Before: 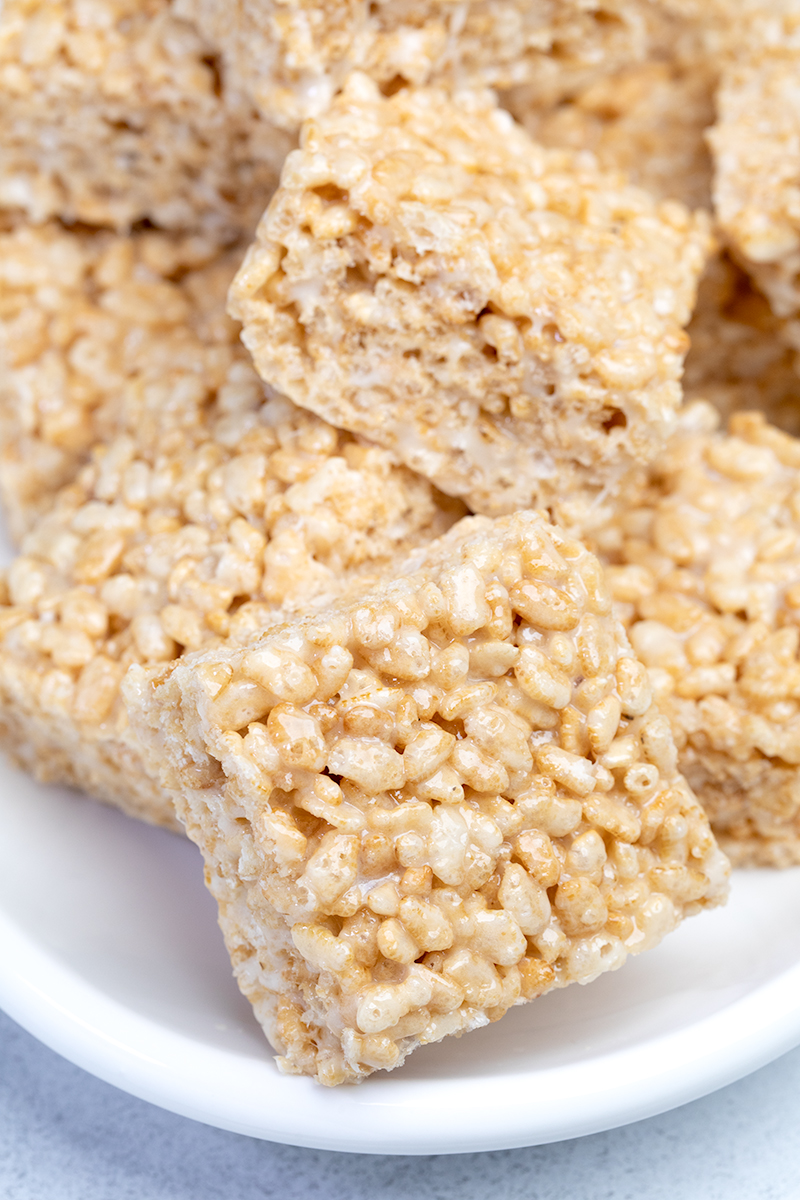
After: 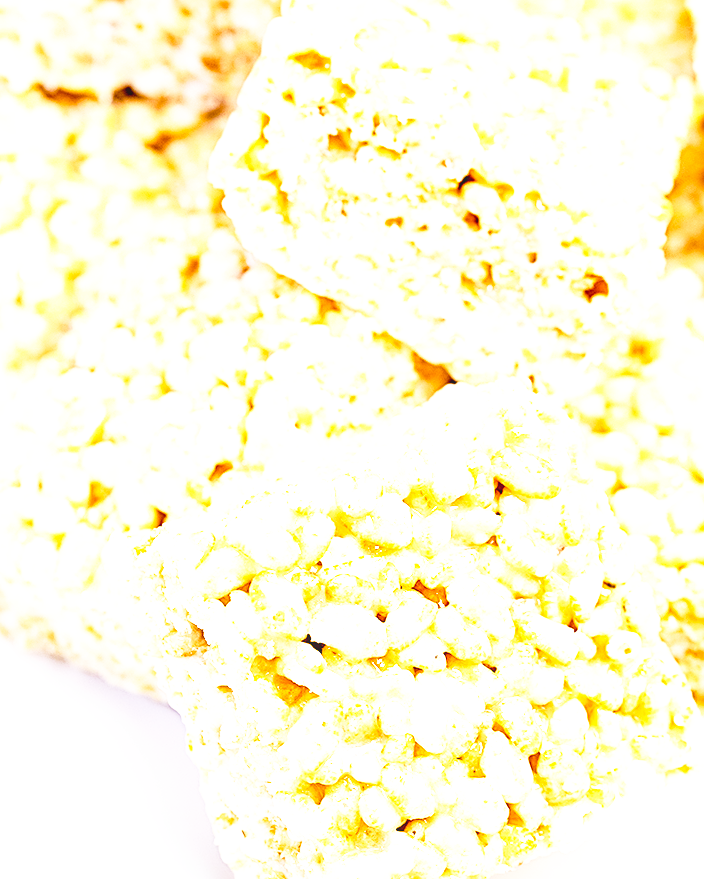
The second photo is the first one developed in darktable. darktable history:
crop and rotate: left 2.371%, top 11.009%, right 9.53%, bottom 15.664%
sharpen: radius 2.719, amount 0.674
contrast brightness saturation: contrast 0.01, saturation -0.062
local contrast: detail 109%
exposure: exposure 0.226 EV, compensate highlight preservation false
base curve: curves: ch0 [(0, 0) (0.012, 0.01) (0.073, 0.168) (0.31, 0.711) (0.645, 0.957) (1, 1)], preserve colors none
color balance rgb: shadows lift › luminance -9.197%, perceptual saturation grading › global saturation 30.887%, perceptual brilliance grading › global brilliance 29.496%, global vibrance 9.922%
